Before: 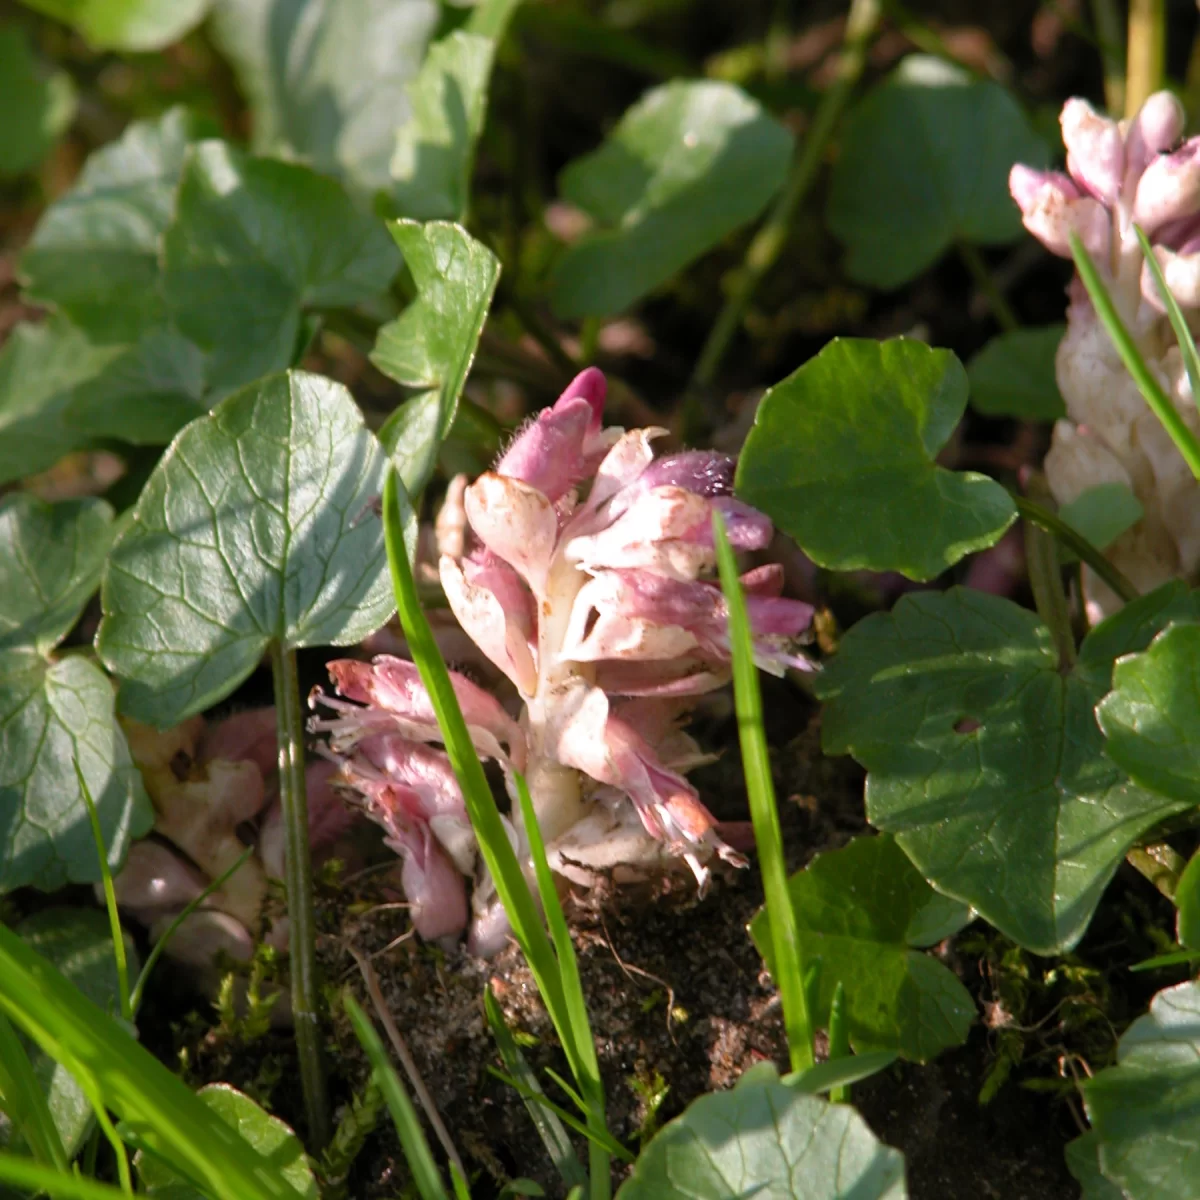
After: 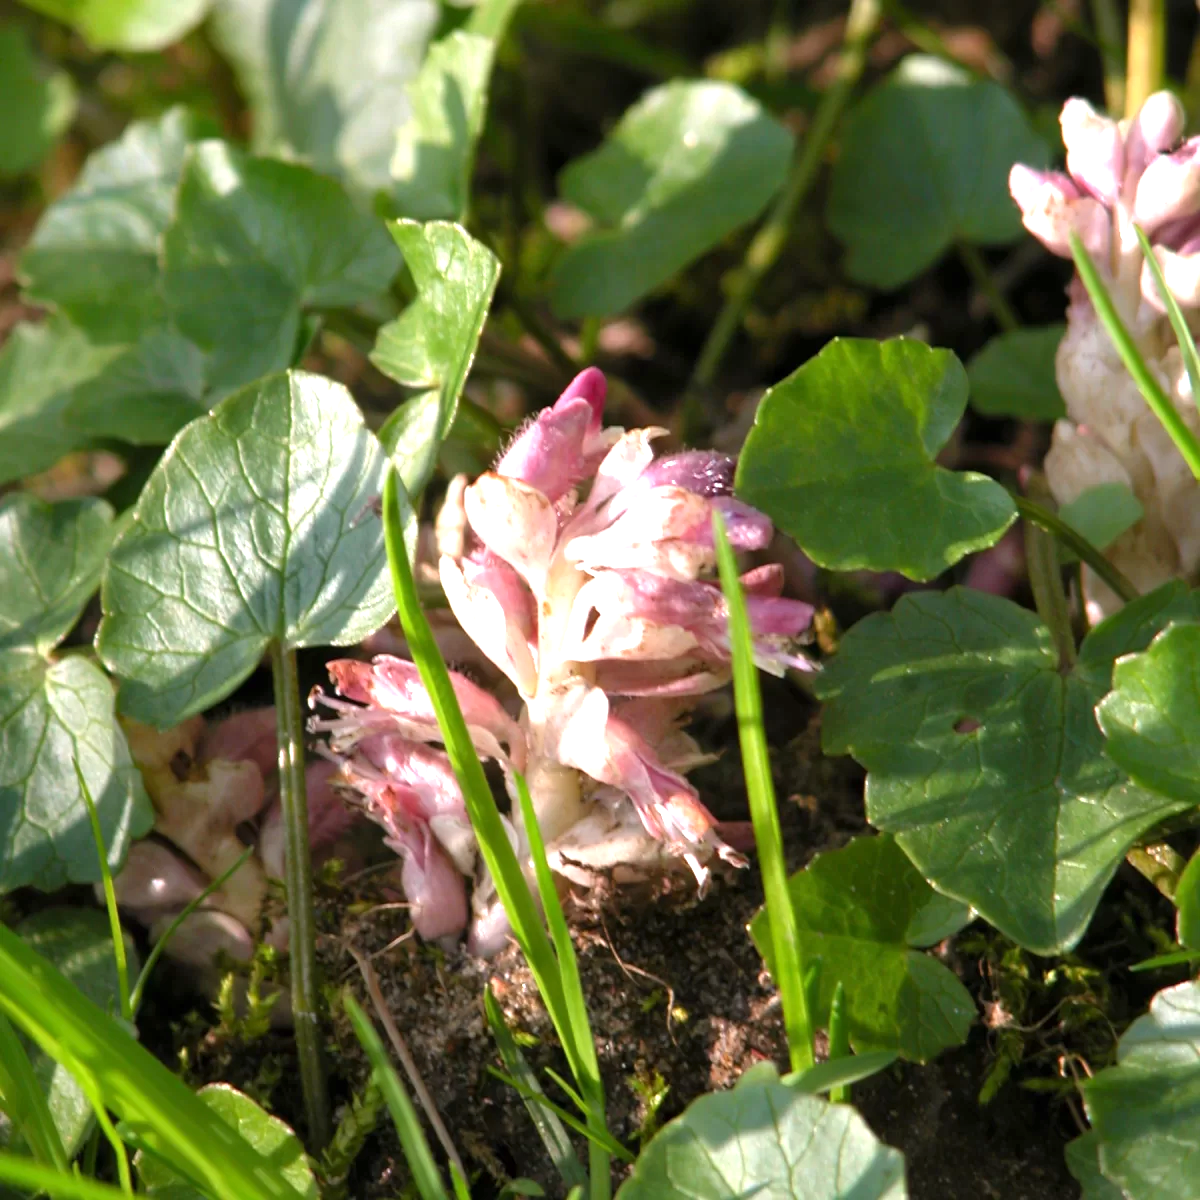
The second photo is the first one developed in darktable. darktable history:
exposure: exposure 0.728 EV, compensate highlight preservation false
